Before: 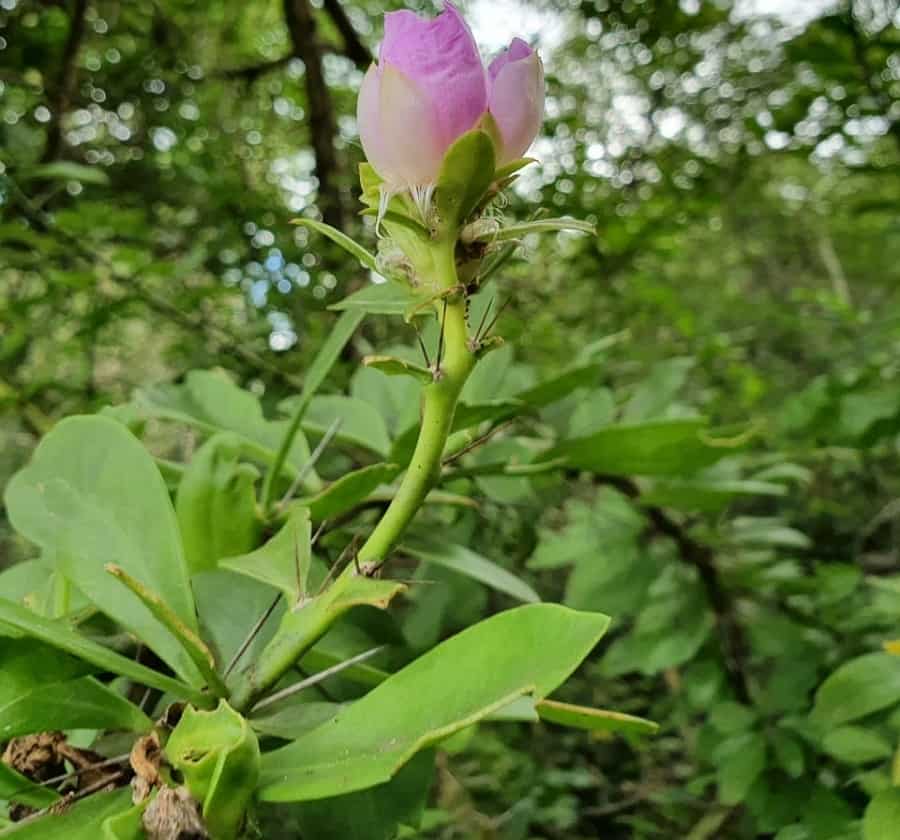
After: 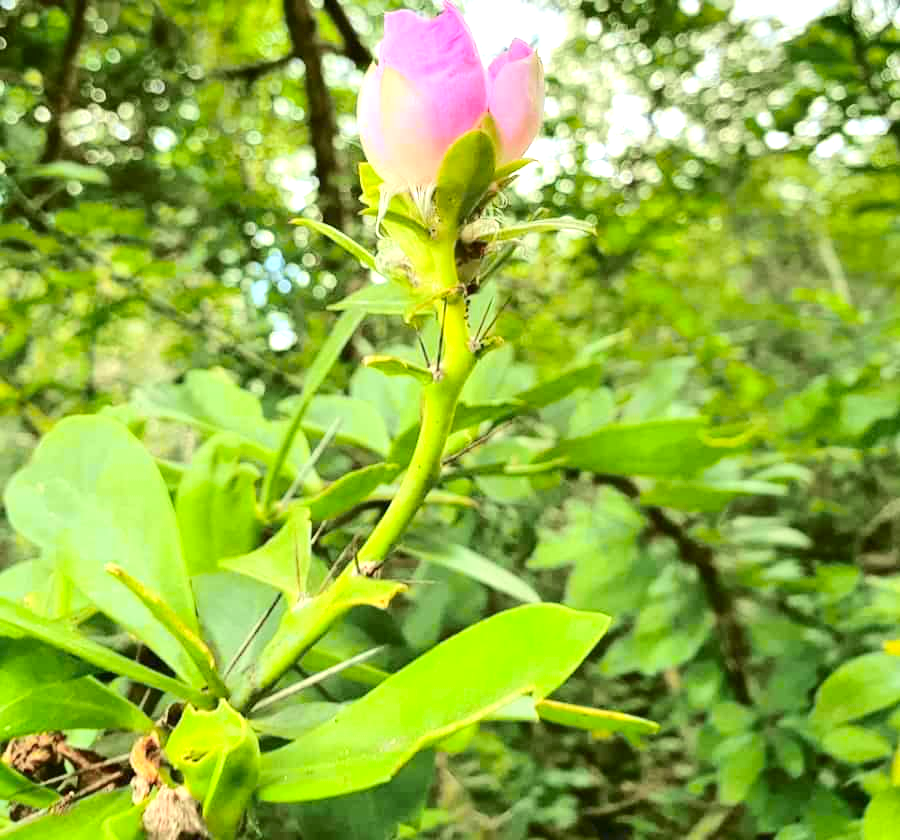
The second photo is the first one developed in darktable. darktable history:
exposure: black level correction 0, exposure 1.55 EV, compensate exposure bias true, compensate highlight preservation false
tone curve: curves: ch0 [(0, 0.018) (0.036, 0.038) (0.15, 0.131) (0.27, 0.247) (0.545, 0.561) (0.761, 0.761) (1, 0.919)]; ch1 [(0, 0) (0.179, 0.173) (0.322, 0.32) (0.429, 0.431) (0.502, 0.5) (0.519, 0.522) (0.562, 0.588) (0.625, 0.67) (0.711, 0.745) (1, 1)]; ch2 [(0, 0) (0.29, 0.295) (0.404, 0.436) (0.497, 0.499) (0.521, 0.523) (0.561, 0.605) (0.657, 0.655) (0.712, 0.764) (1, 1)], color space Lab, independent channels, preserve colors none
